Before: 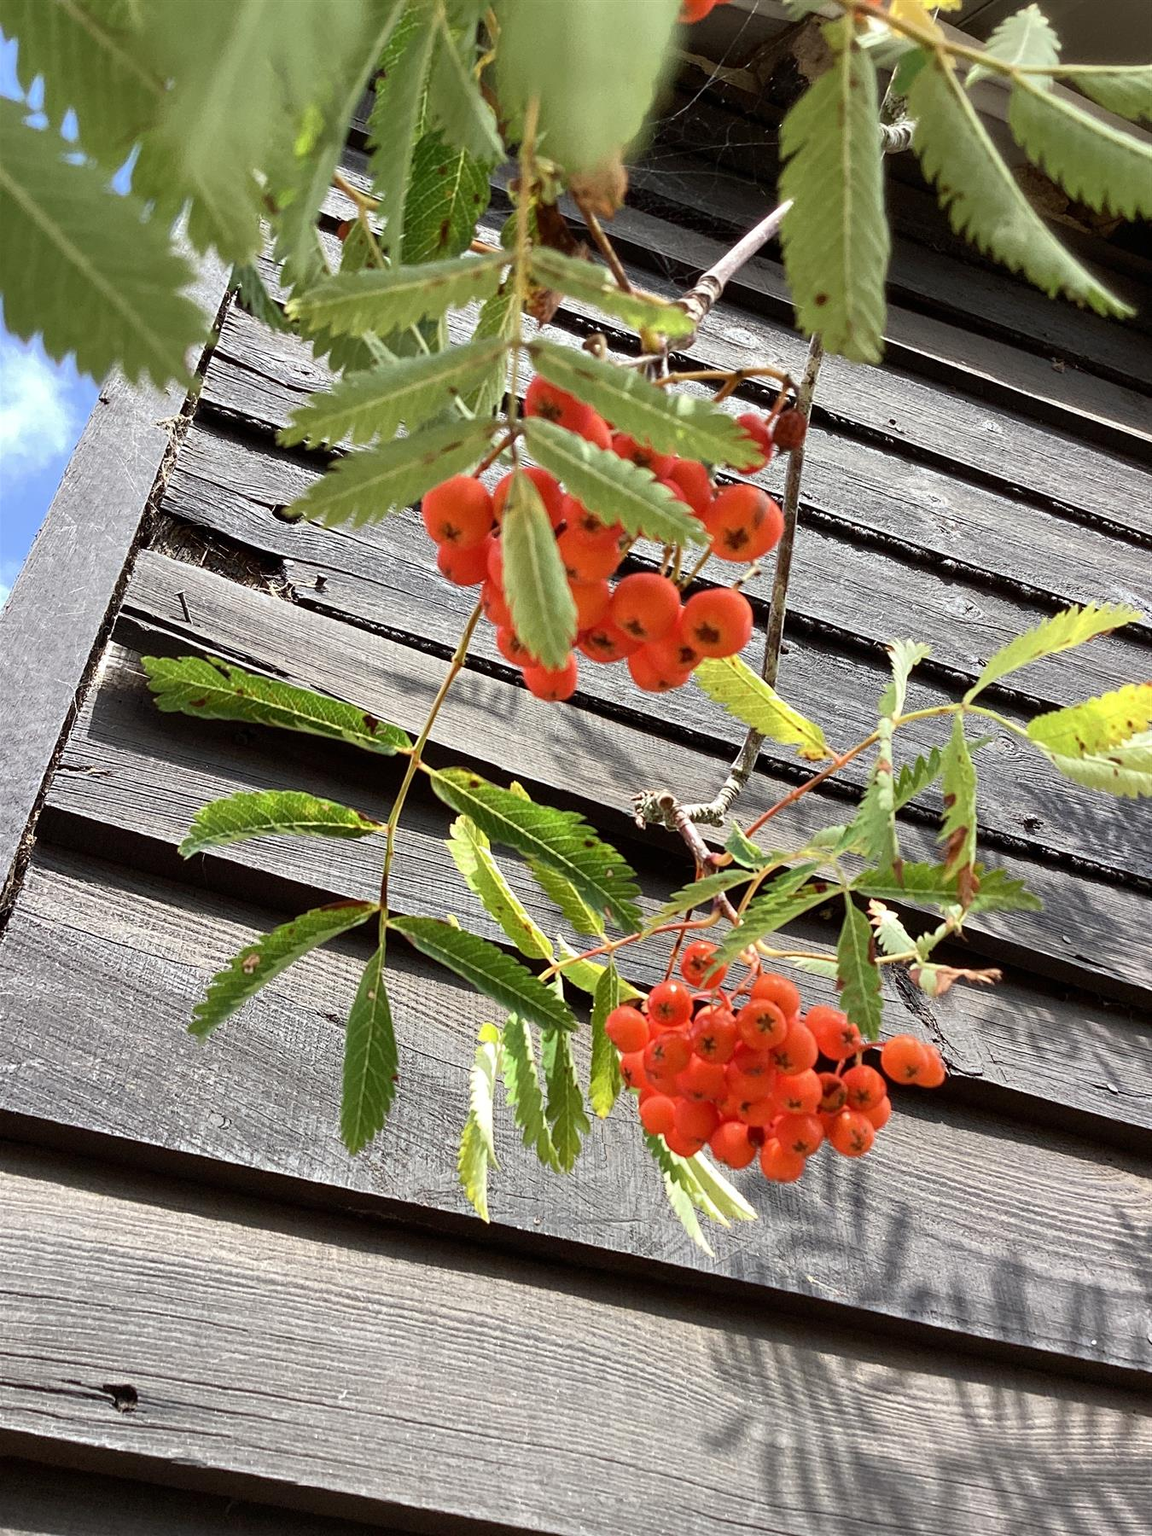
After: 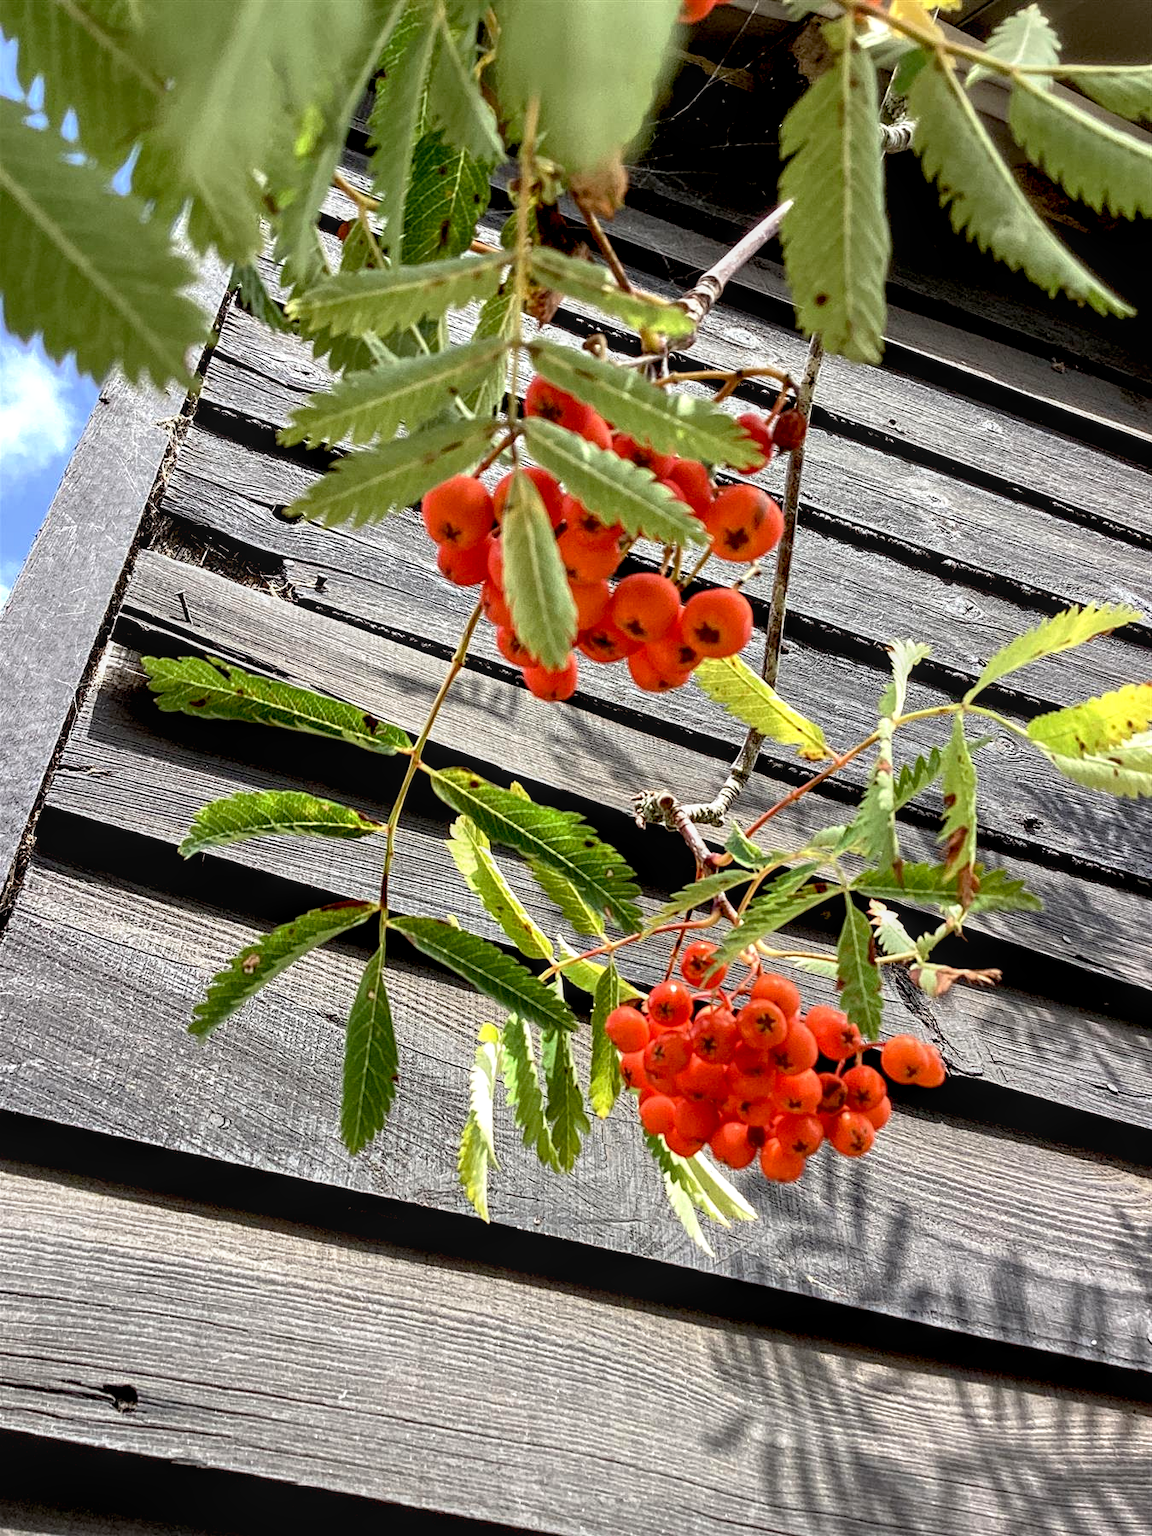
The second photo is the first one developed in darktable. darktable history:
local contrast: on, module defaults
exposure: compensate highlight preservation false
base curve: curves: ch0 [(0.017, 0) (0.425, 0.441) (0.844, 0.933) (1, 1)], preserve colors none
